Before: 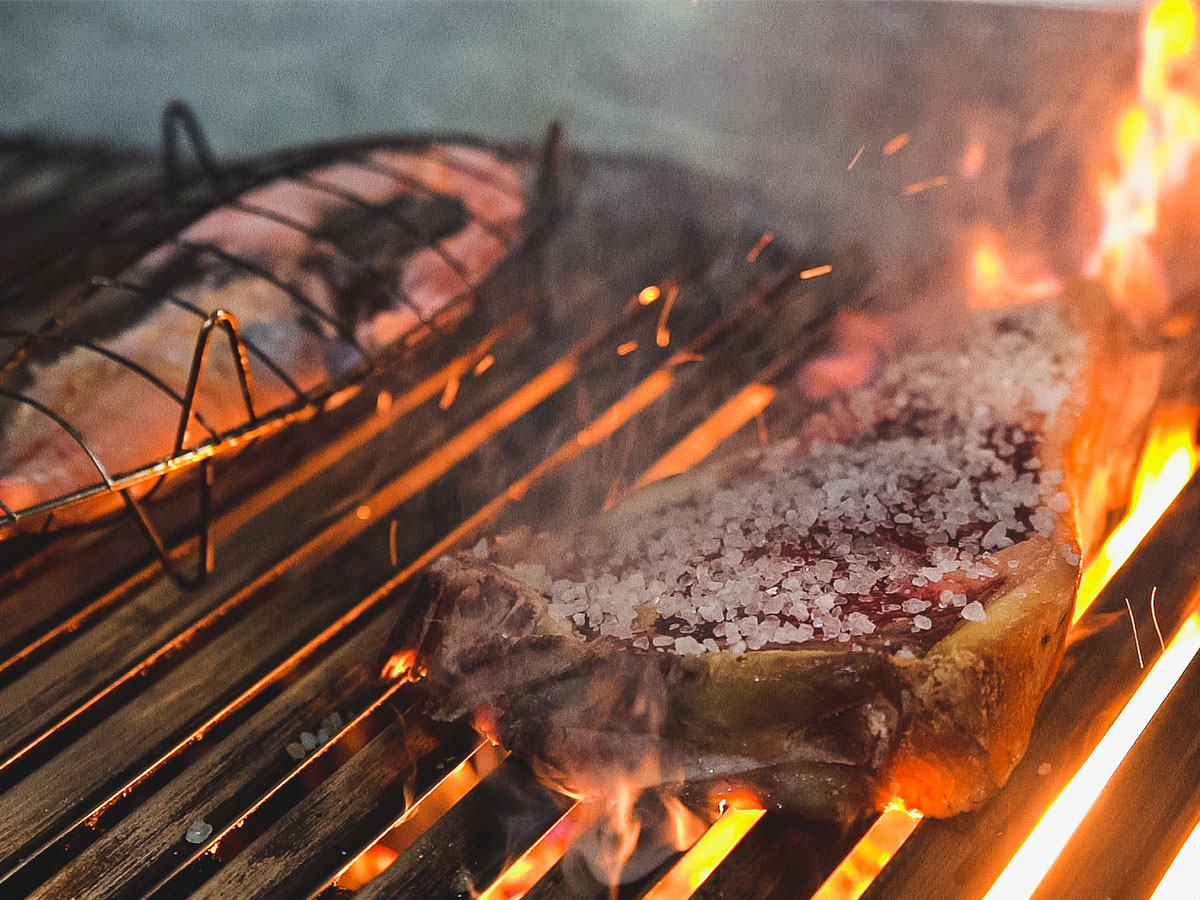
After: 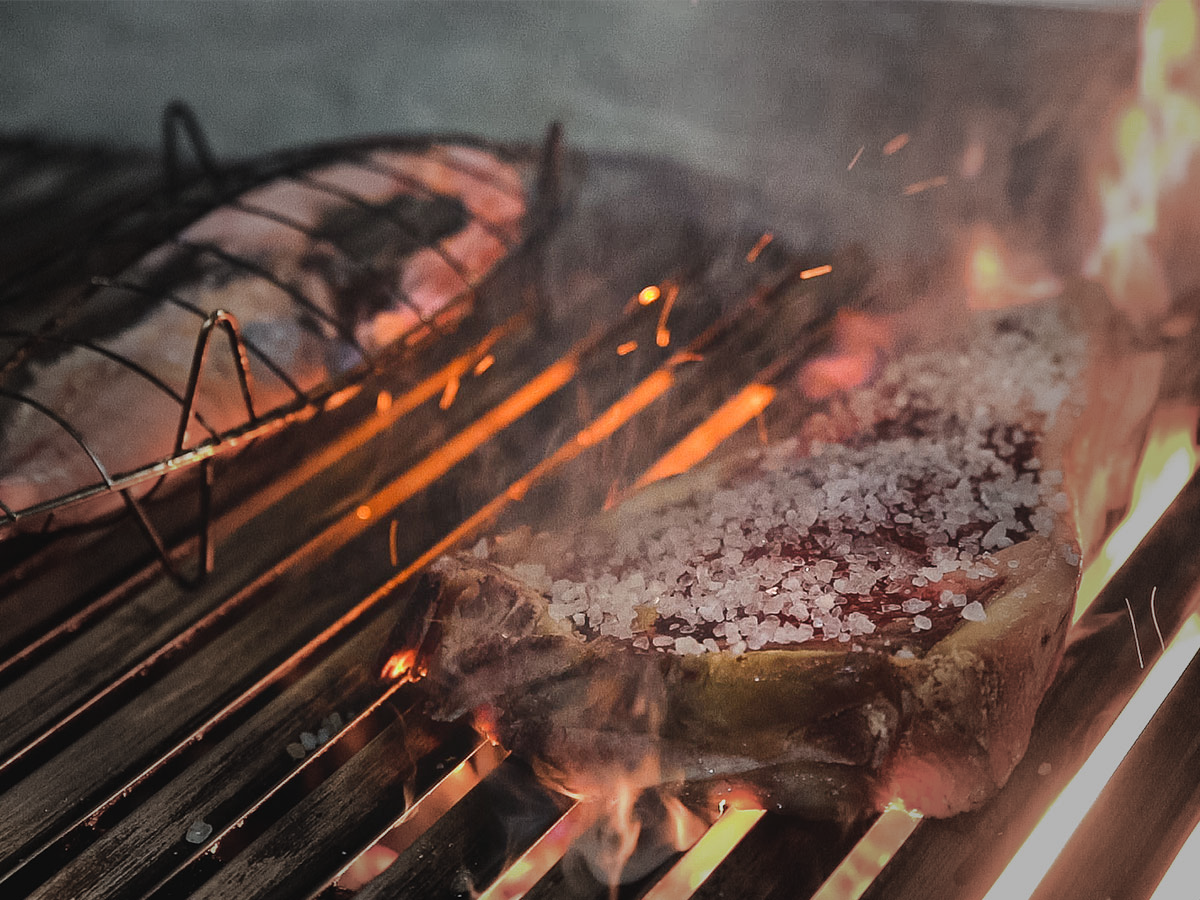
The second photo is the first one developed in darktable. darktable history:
vignetting: fall-off start 40.36%, fall-off radius 40.24%
